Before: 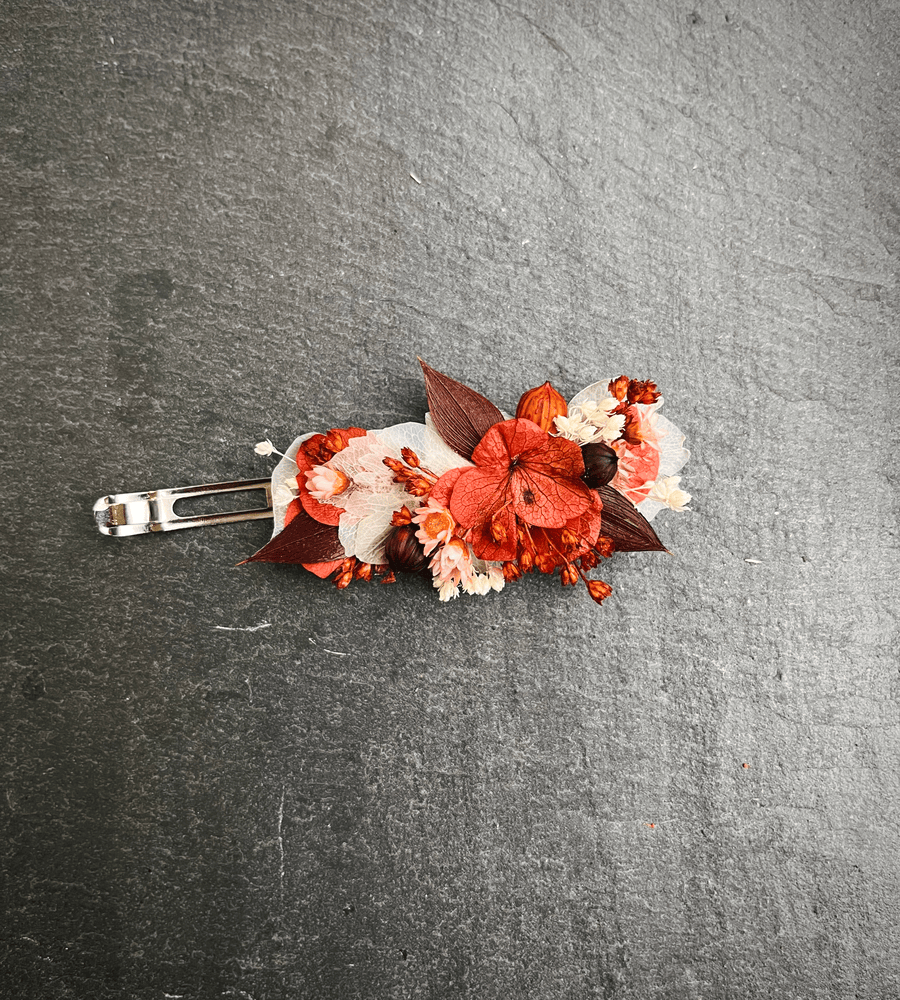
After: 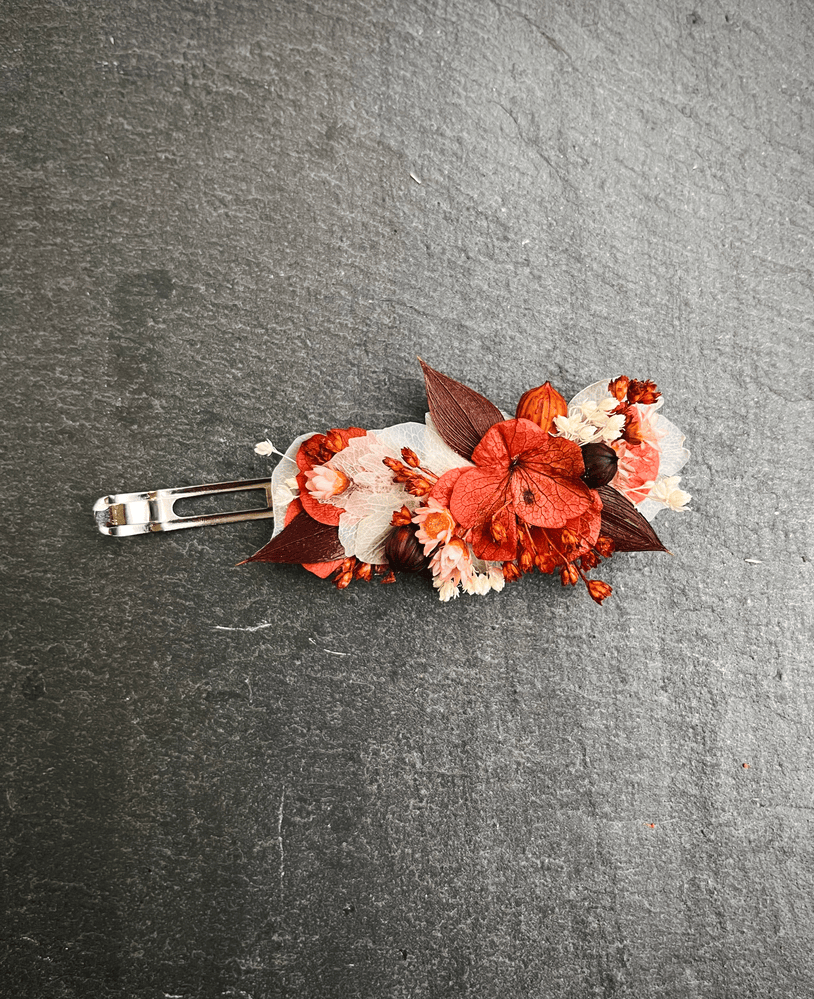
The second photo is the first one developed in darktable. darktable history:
tone equalizer: edges refinement/feathering 500, mask exposure compensation -1.57 EV, preserve details no
crop: right 9.474%, bottom 0.034%
